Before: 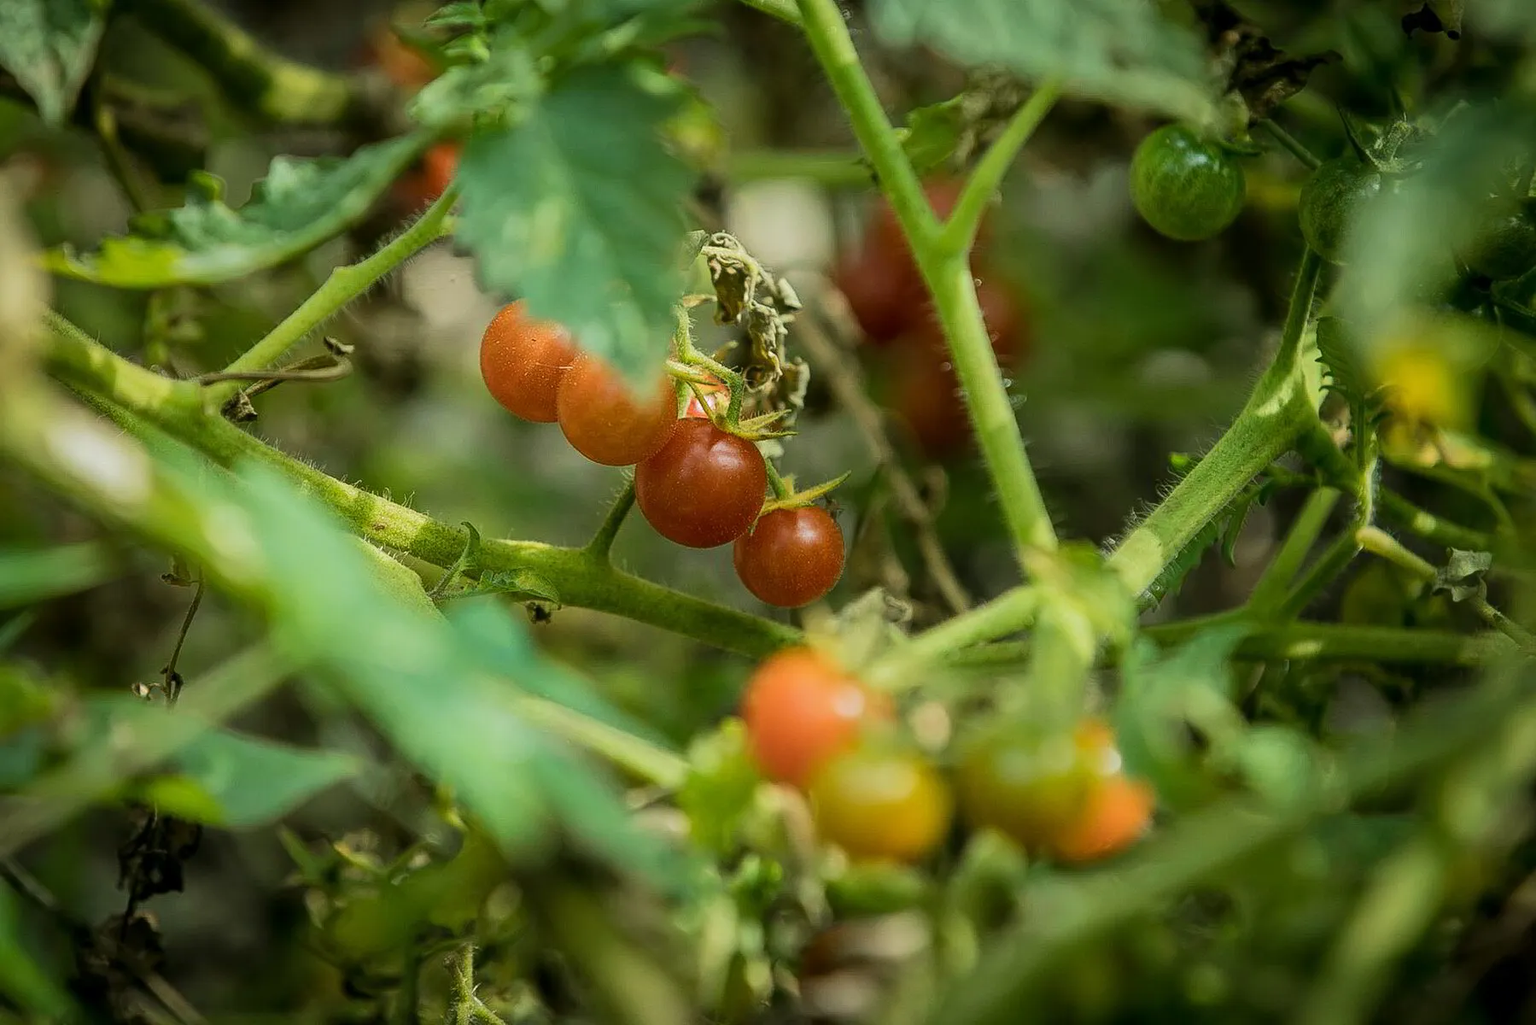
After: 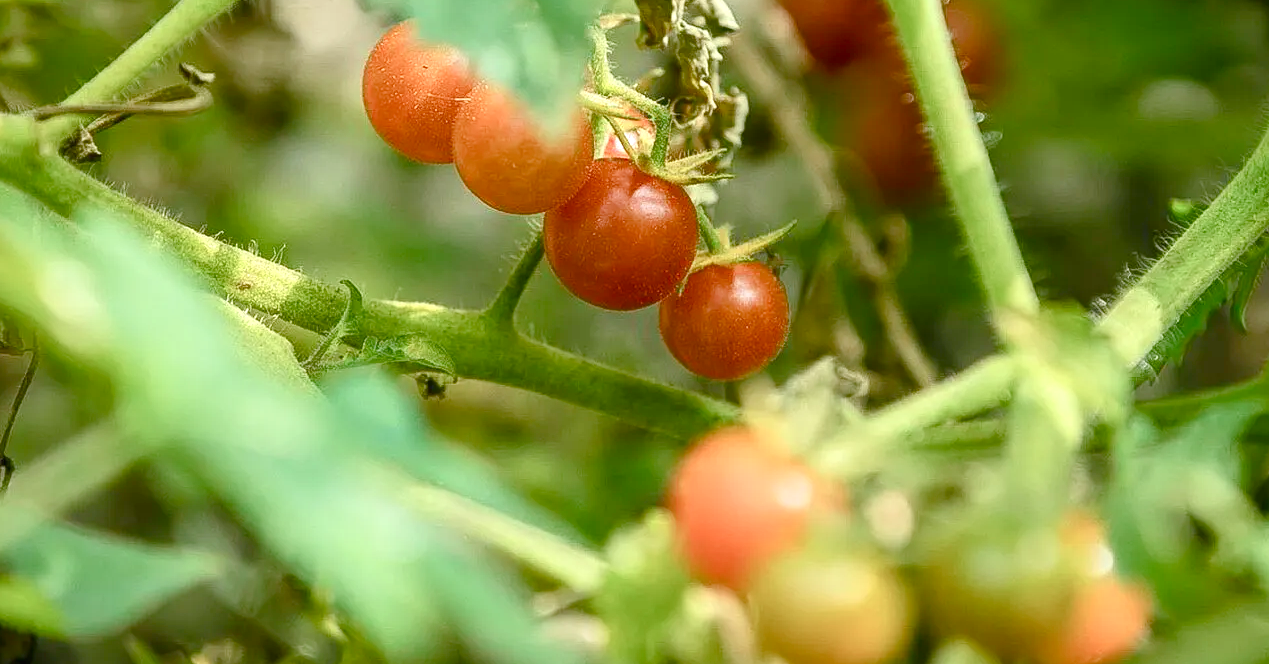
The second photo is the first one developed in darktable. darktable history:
exposure: black level correction -0.001, exposure 0.9 EV, compensate exposure bias true, compensate highlight preservation false
crop: left 11.123%, top 27.61%, right 18.3%, bottom 17.034%
color balance rgb: shadows lift › chroma 1%, shadows lift › hue 113°, highlights gain › chroma 0.2%, highlights gain › hue 333°, perceptual saturation grading › global saturation 20%, perceptual saturation grading › highlights -50%, perceptual saturation grading › shadows 25%, contrast -10%
contrast brightness saturation: saturation 0.1
